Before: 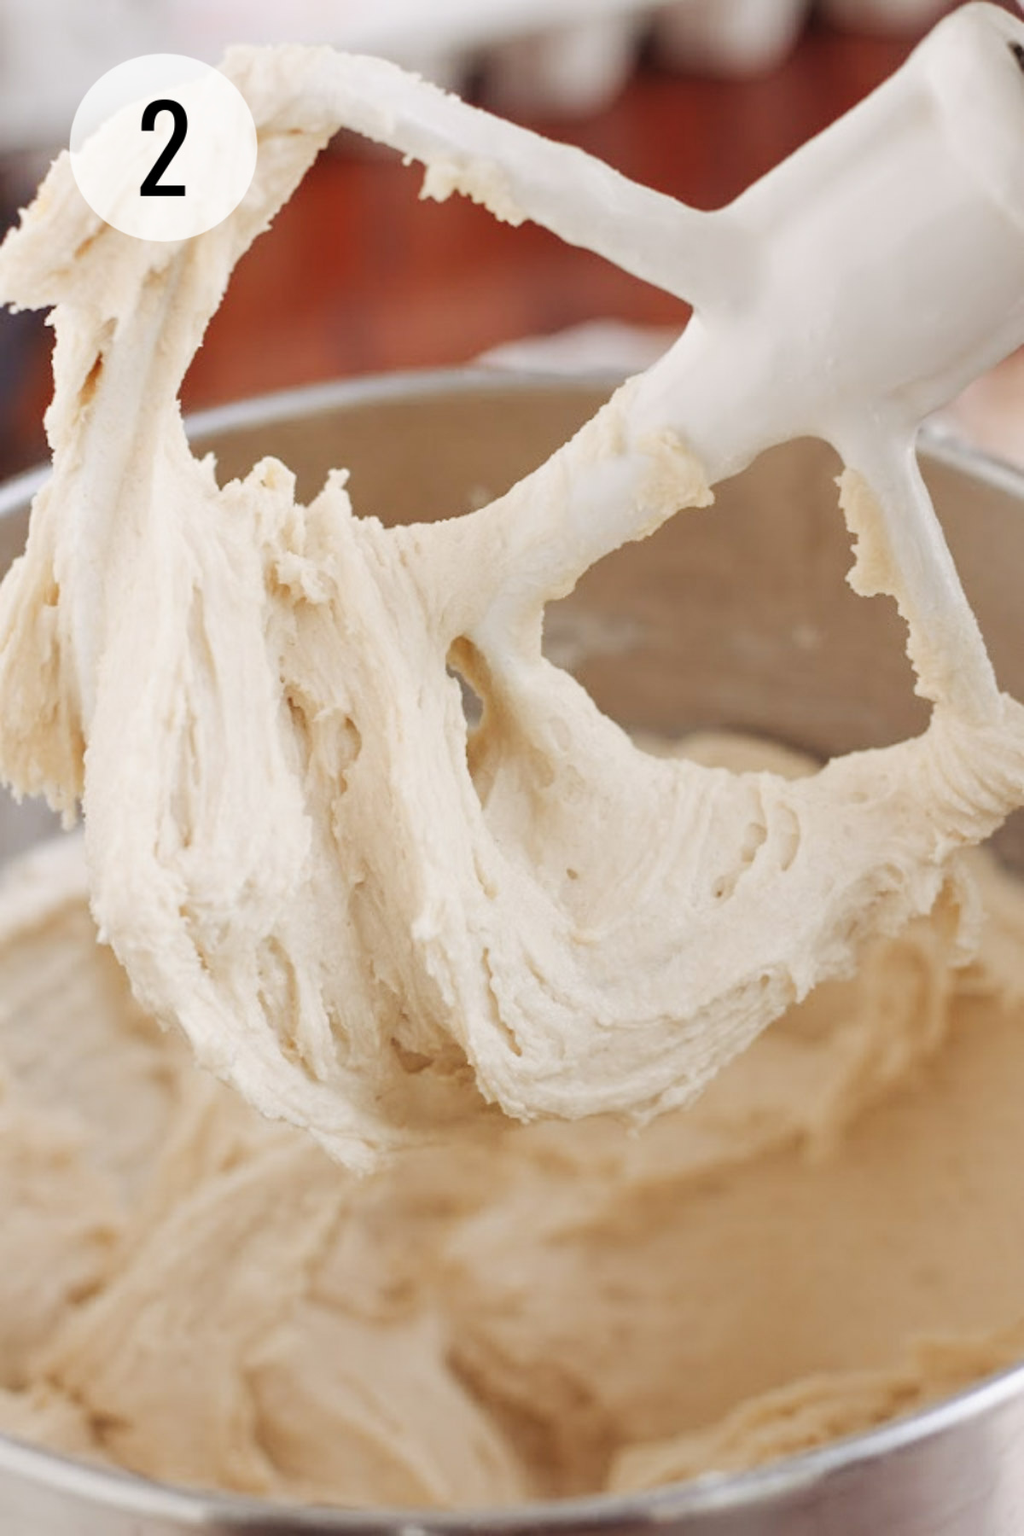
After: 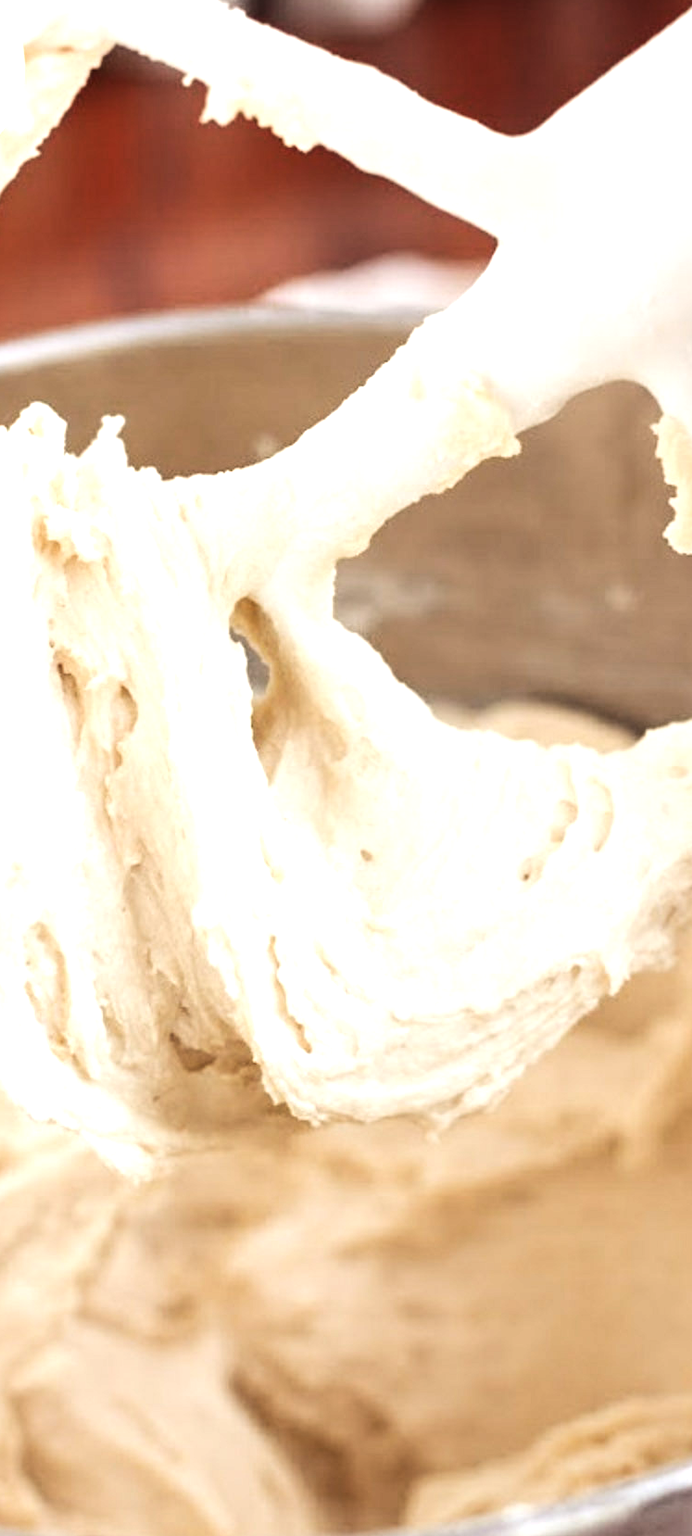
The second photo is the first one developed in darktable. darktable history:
tone equalizer: -8 EV -1.08 EV, -7 EV -1.01 EV, -6 EV -0.867 EV, -5 EV -0.578 EV, -3 EV 0.578 EV, -2 EV 0.867 EV, -1 EV 1.01 EV, +0 EV 1.08 EV, edges refinement/feathering 500, mask exposure compensation -1.57 EV, preserve details no
crop and rotate: left 22.918%, top 5.629%, right 14.711%, bottom 2.247%
